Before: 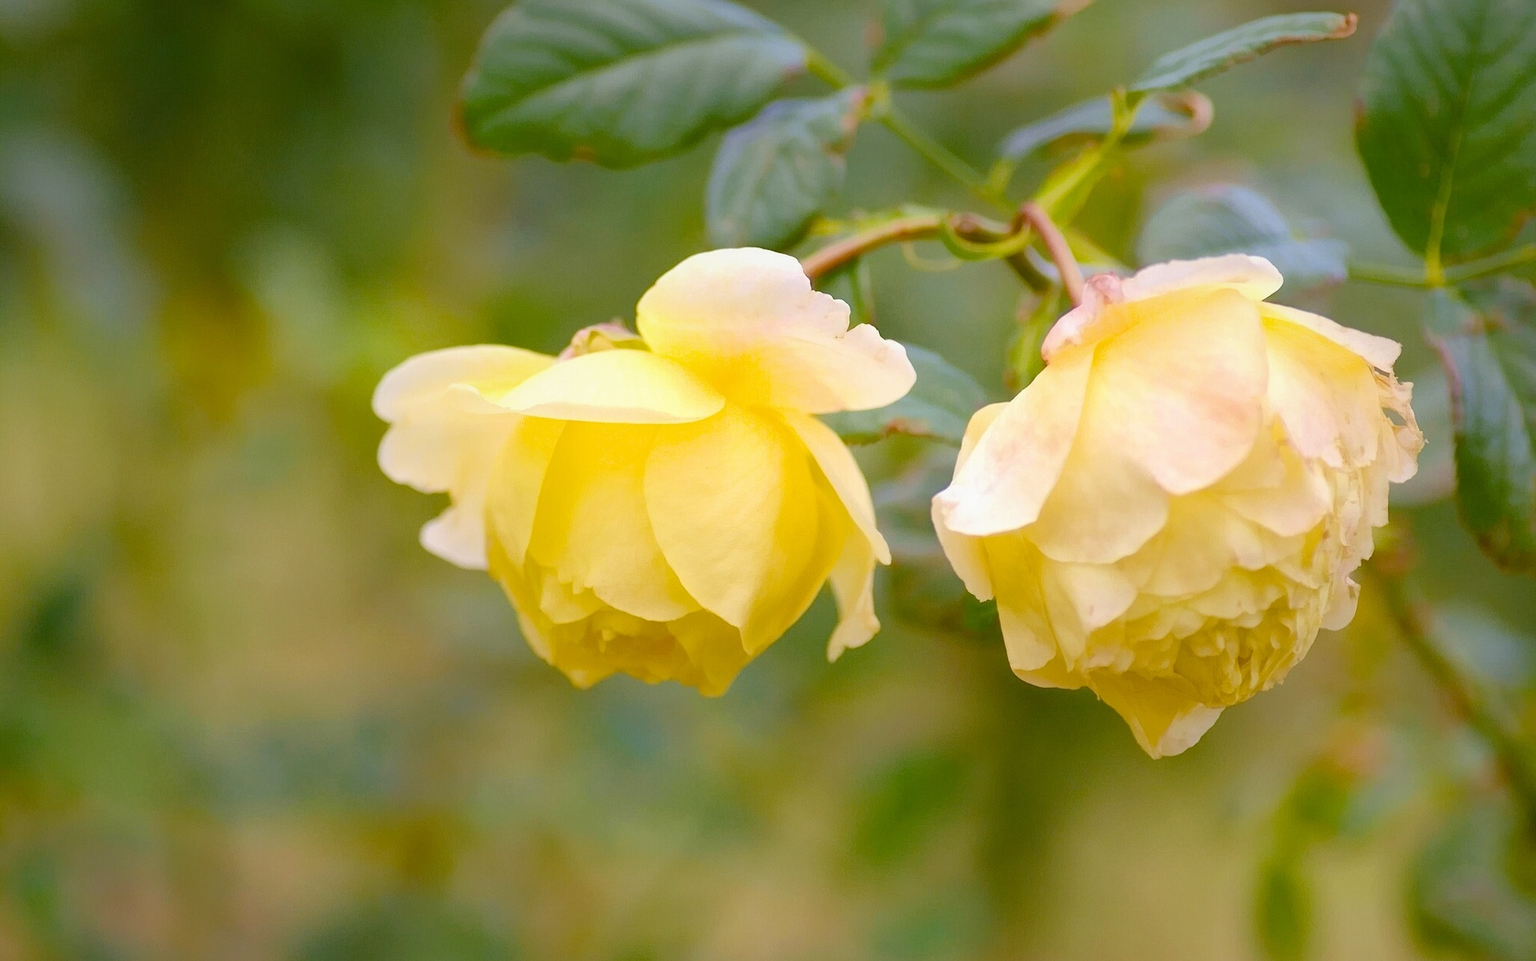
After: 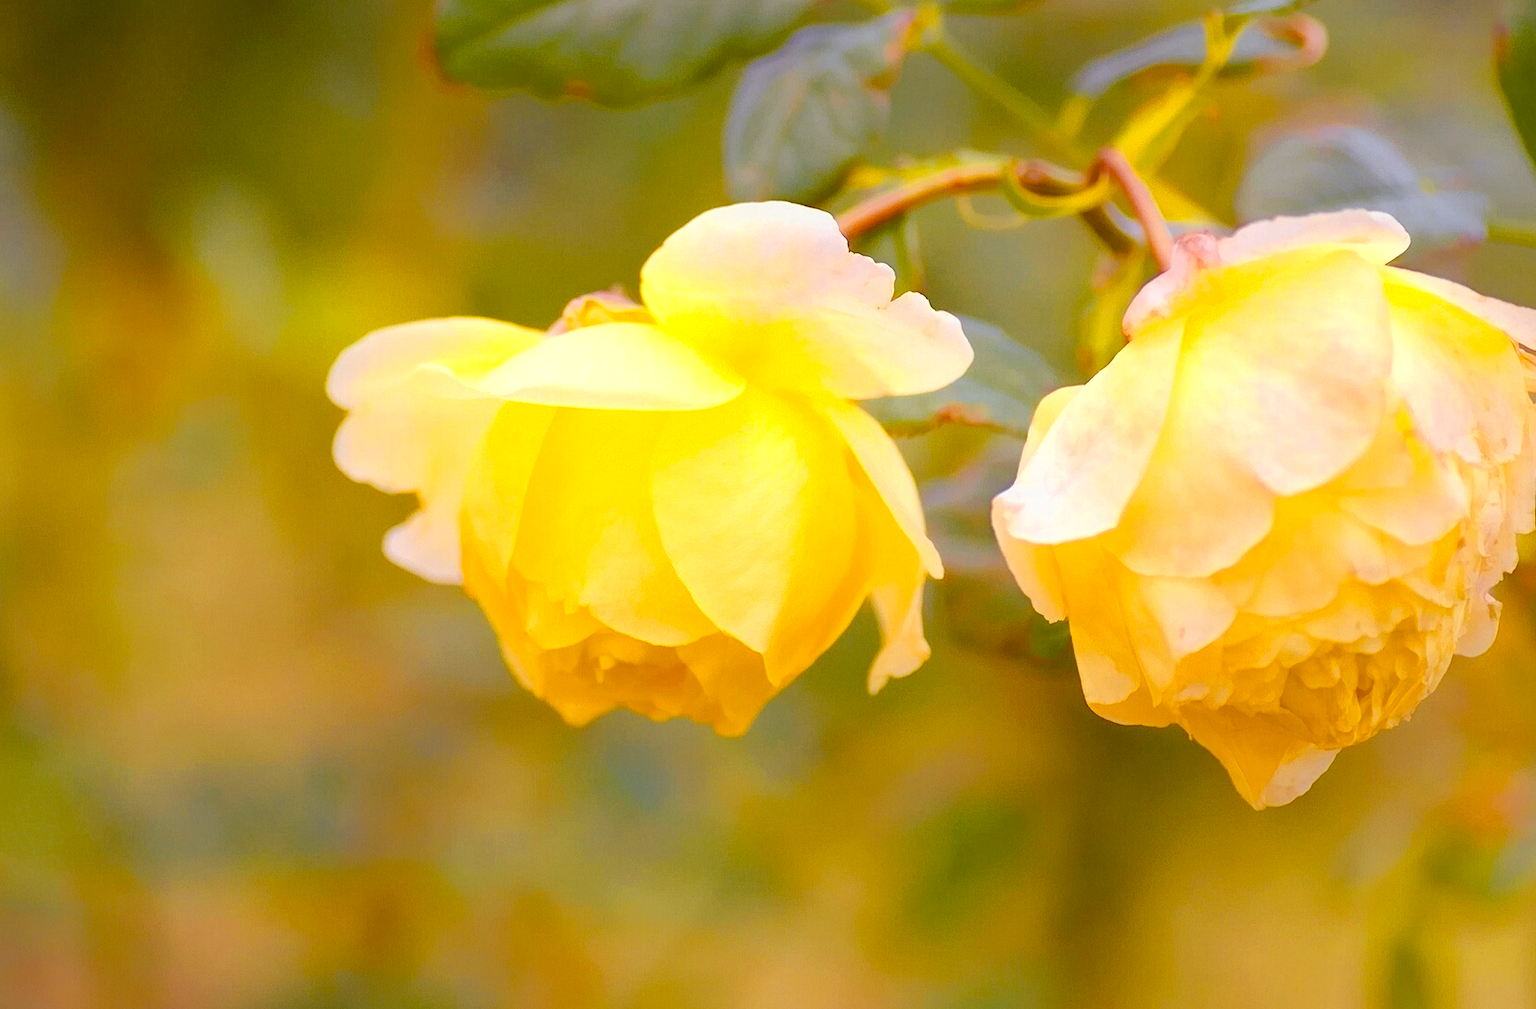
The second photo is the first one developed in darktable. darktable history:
color zones: curves: ch0 [(0, 0.511) (0.143, 0.531) (0.286, 0.56) (0.429, 0.5) (0.571, 0.5) (0.714, 0.5) (0.857, 0.5) (1, 0.5)]; ch1 [(0, 0.525) (0.143, 0.705) (0.286, 0.715) (0.429, 0.35) (0.571, 0.35) (0.714, 0.35) (0.857, 0.4) (1, 0.4)]; ch2 [(0, 0.572) (0.143, 0.512) (0.286, 0.473) (0.429, 0.45) (0.571, 0.5) (0.714, 0.5) (0.857, 0.518) (1, 0.518)]
rgb levels: mode RGB, independent channels, levels [[0, 0.474, 1], [0, 0.5, 1], [0, 0.5, 1]]
crop: left 6.446%, top 8.188%, right 9.538%, bottom 3.548%
